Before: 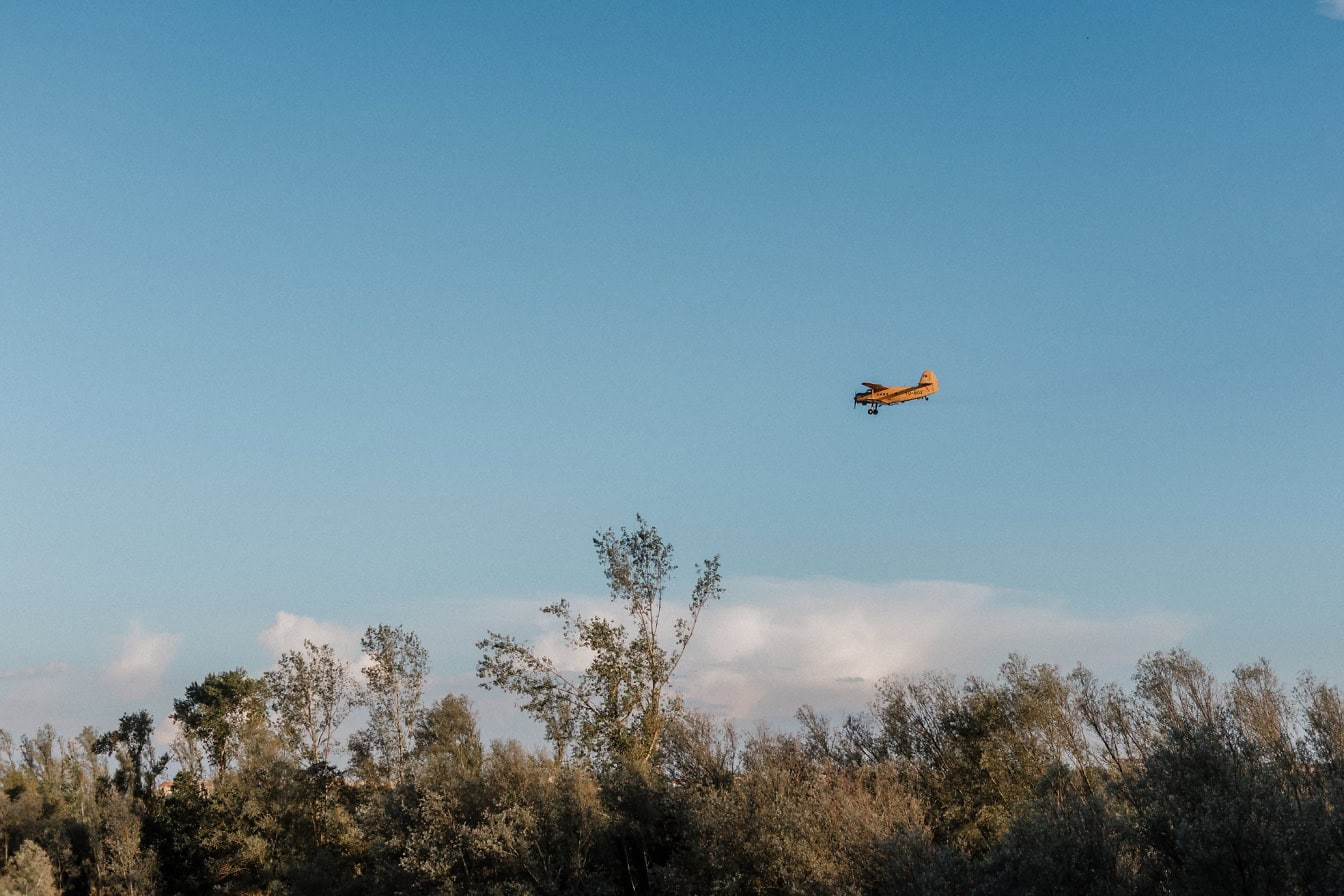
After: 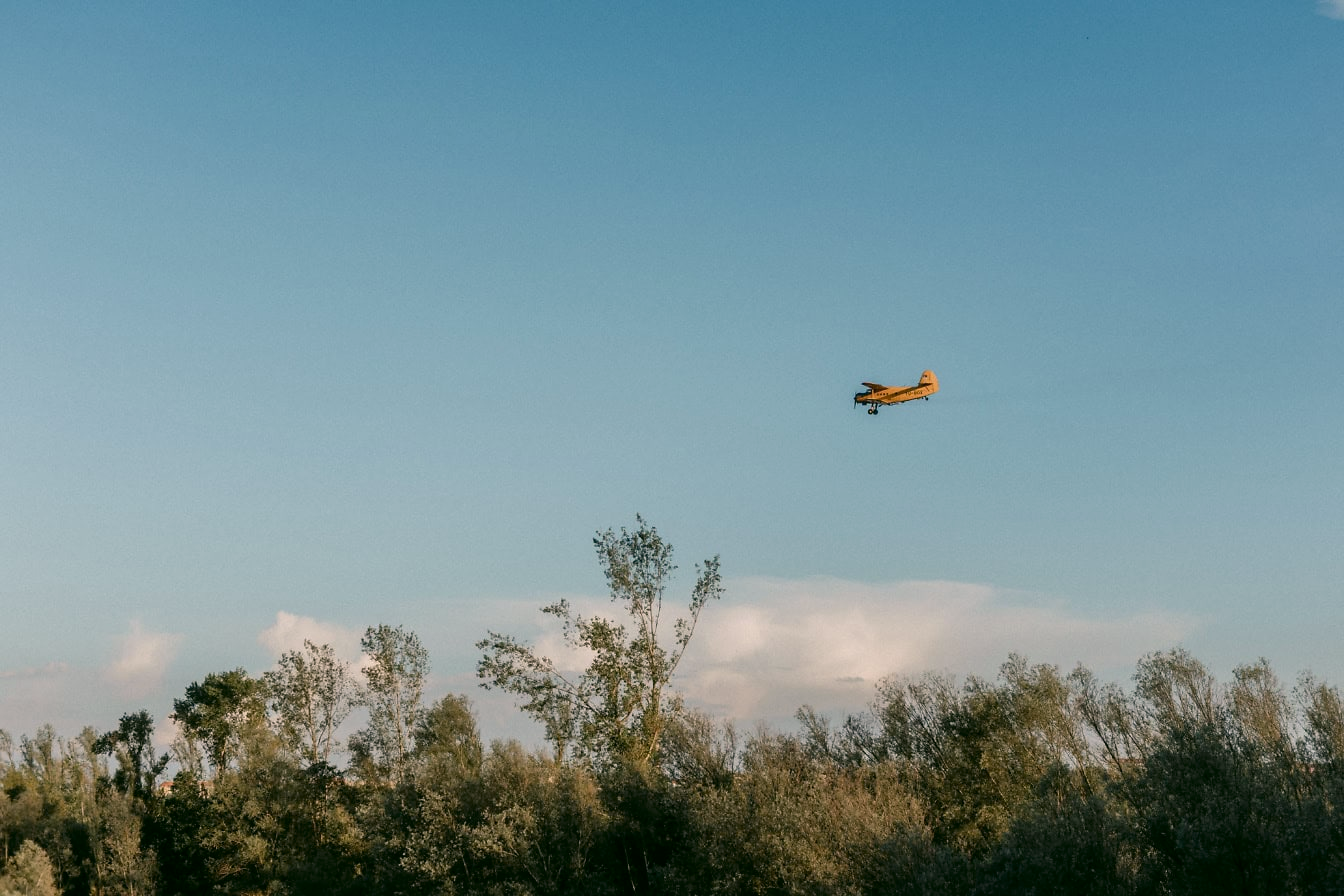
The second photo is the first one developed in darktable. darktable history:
color correction: highlights a* 4.58, highlights b* 4.96, shadows a* -8, shadows b* 4.6
